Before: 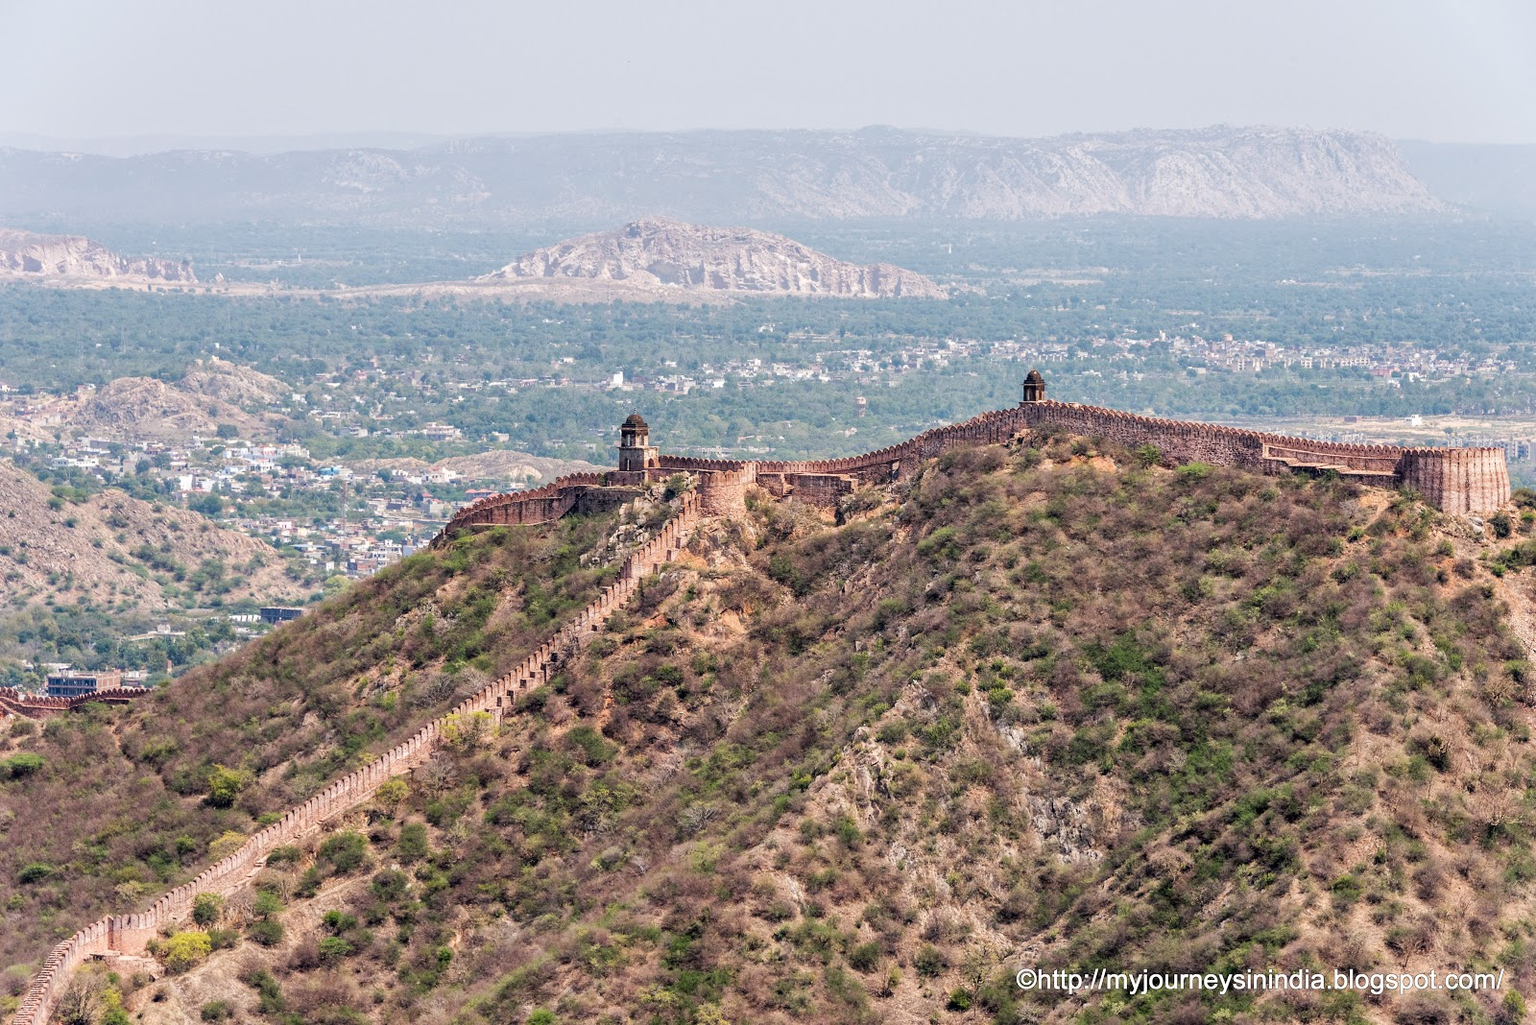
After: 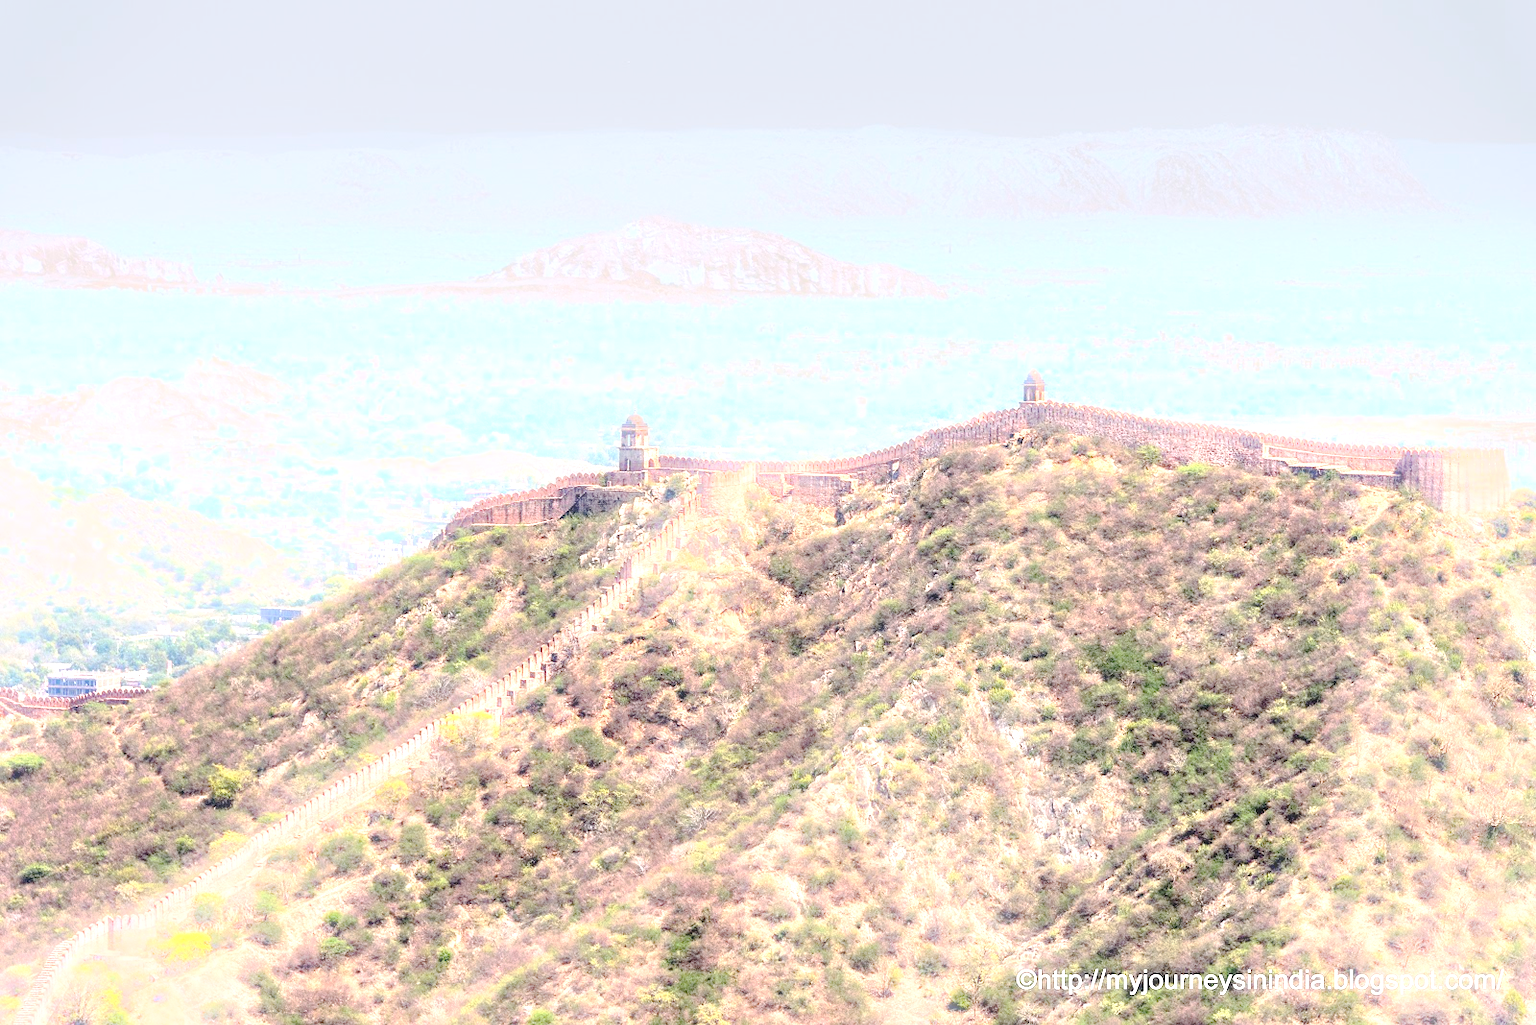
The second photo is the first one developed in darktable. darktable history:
exposure: black level correction 0, exposure 1.388 EV, compensate exposure bias true, compensate highlight preservation false
bloom: size 5%, threshold 95%, strength 15%
levels: mode automatic
tone curve: curves: ch0 [(0, 0) (0.003, 0.003) (0.011, 0.014) (0.025, 0.027) (0.044, 0.044) (0.069, 0.064) (0.1, 0.108) (0.136, 0.153) (0.177, 0.208) (0.224, 0.275) (0.277, 0.349) (0.335, 0.422) (0.399, 0.492) (0.468, 0.557) (0.543, 0.617) (0.623, 0.682) (0.709, 0.745) (0.801, 0.826) (0.898, 0.916) (1, 1)], preserve colors none
